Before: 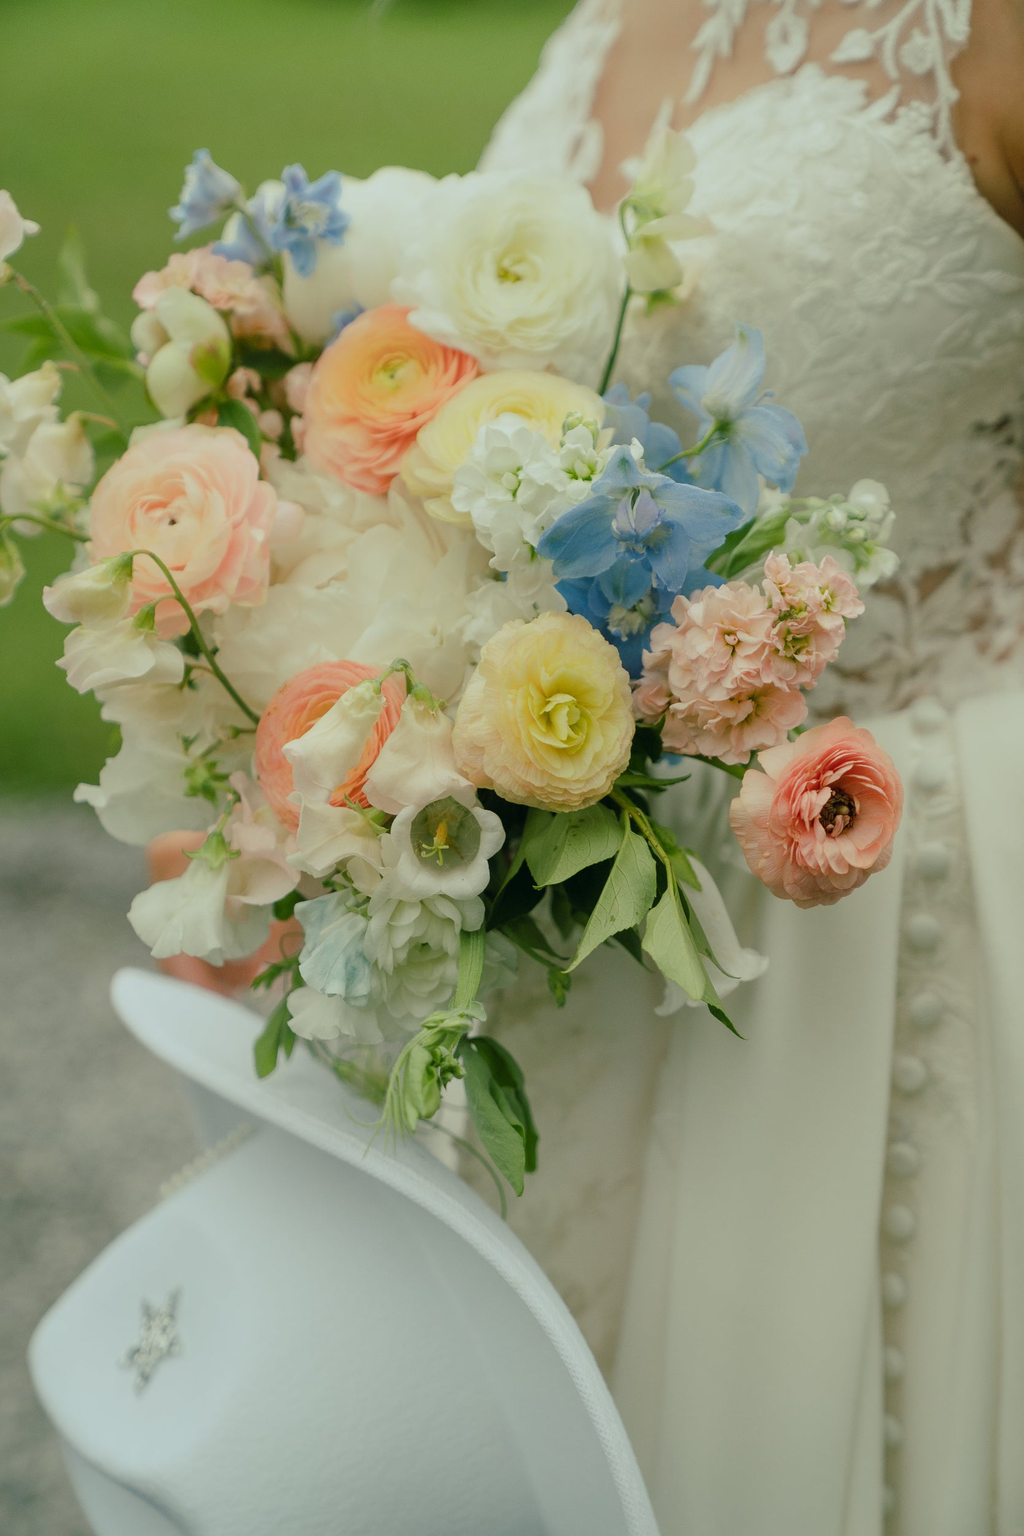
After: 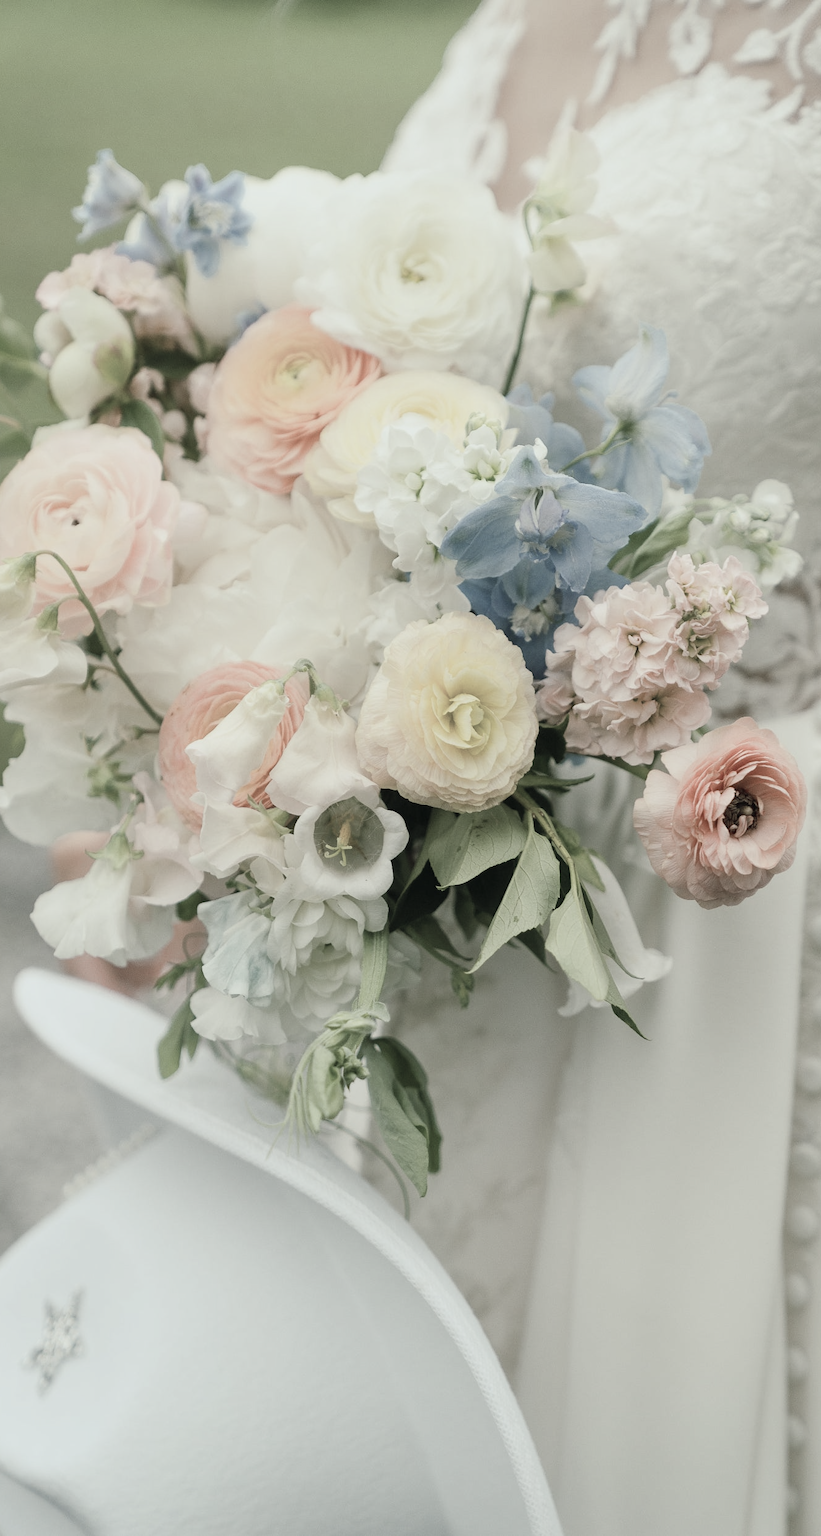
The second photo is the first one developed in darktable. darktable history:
contrast brightness saturation: contrast 0.2, brightness 0.16, saturation 0.22
color zones: curves: ch1 [(0, 0.34) (0.143, 0.164) (0.286, 0.152) (0.429, 0.176) (0.571, 0.173) (0.714, 0.188) (0.857, 0.199) (1, 0.34)]
crop and rotate: left 9.597%, right 10.195%
